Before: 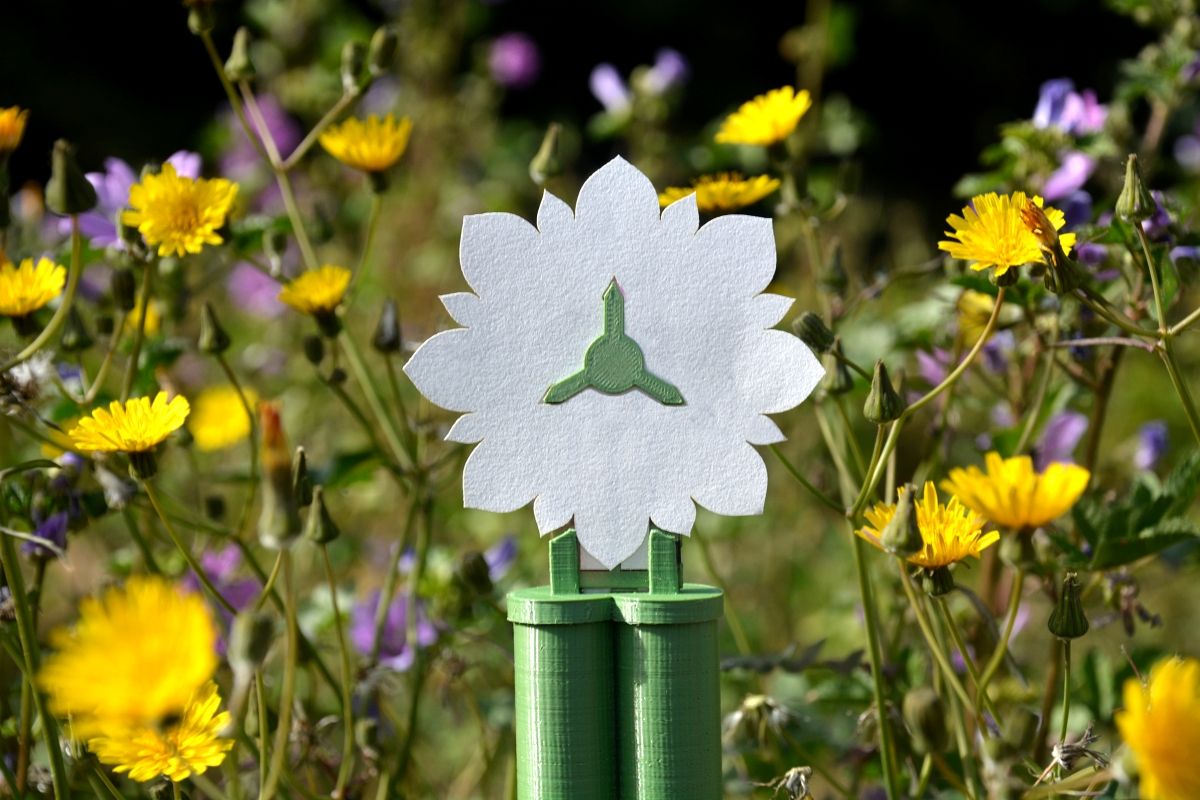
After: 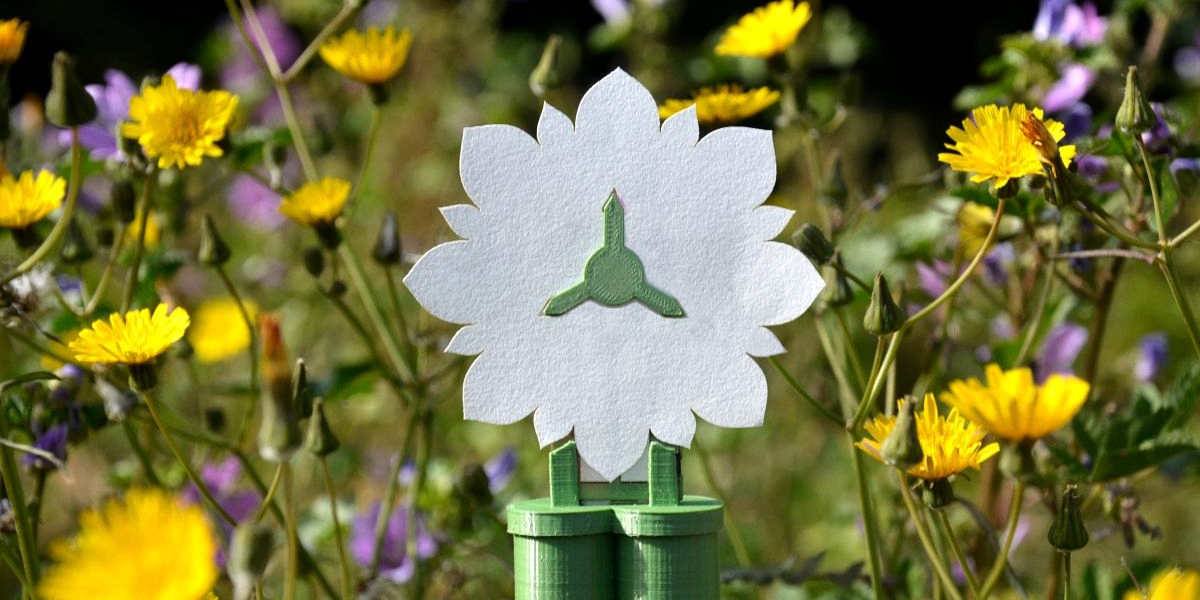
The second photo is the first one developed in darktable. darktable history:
crop: top 11.038%, bottom 13.962%
grain: coarseness 14.57 ISO, strength 8.8%
